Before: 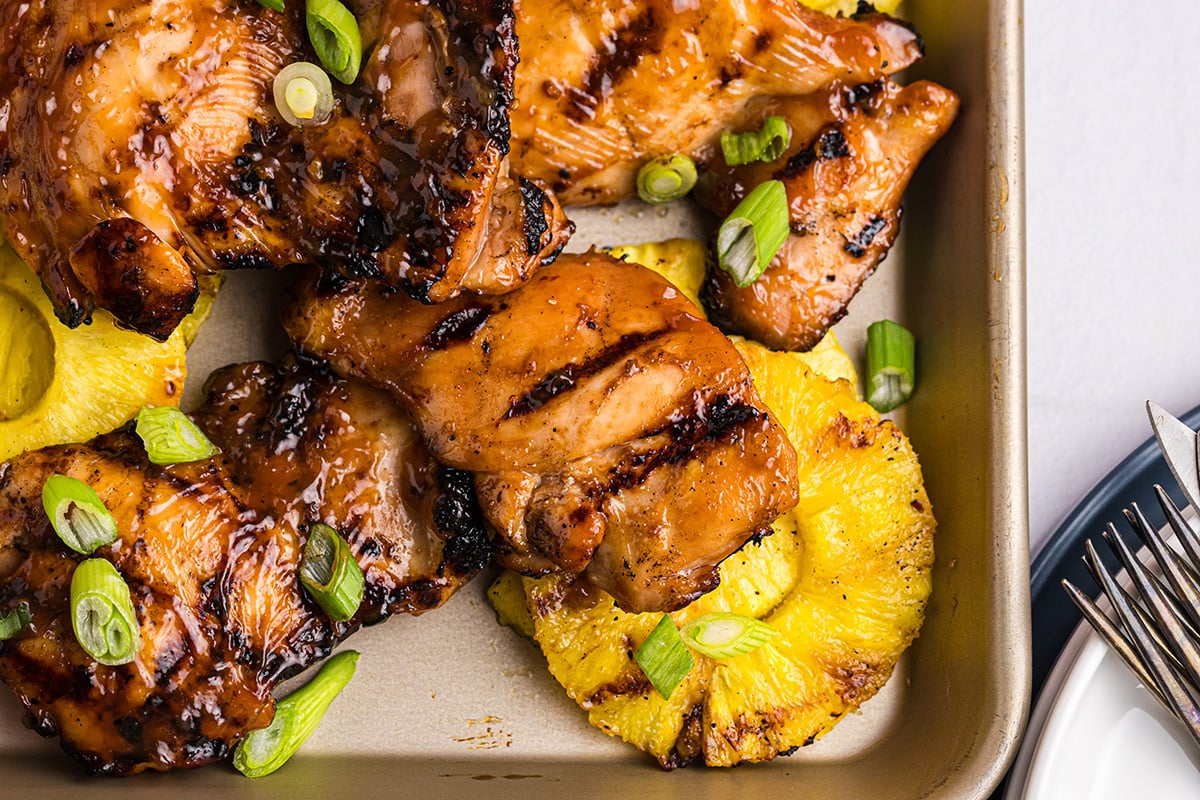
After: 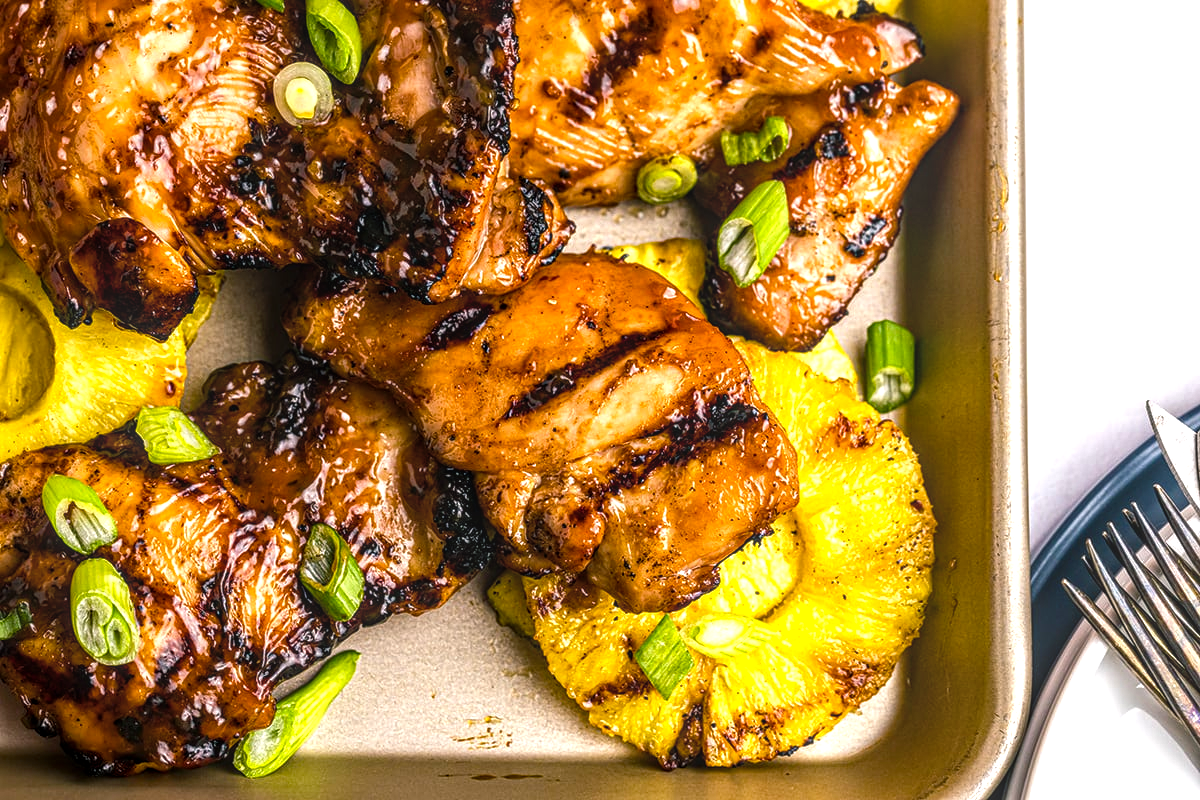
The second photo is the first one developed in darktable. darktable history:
color balance rgb: shadows lift › chroma 2.642%, shadows lift › hue 192.44°, perceptual saturation grading › global saturation 20%, perceptual saturation grading › highlights -25.321%, perceptual saturation grading › shadows 24.107%, perceptual brilliance grading › global brilliance -4.285%, perceptual brilliance grading › highlights 24.646%, perceptual brilliance grading › mid-tones 6.845%, perceptual brilliance grading › shadows -4.685%
local contrast: highlights 4%, shadows 1%, detail 134%
